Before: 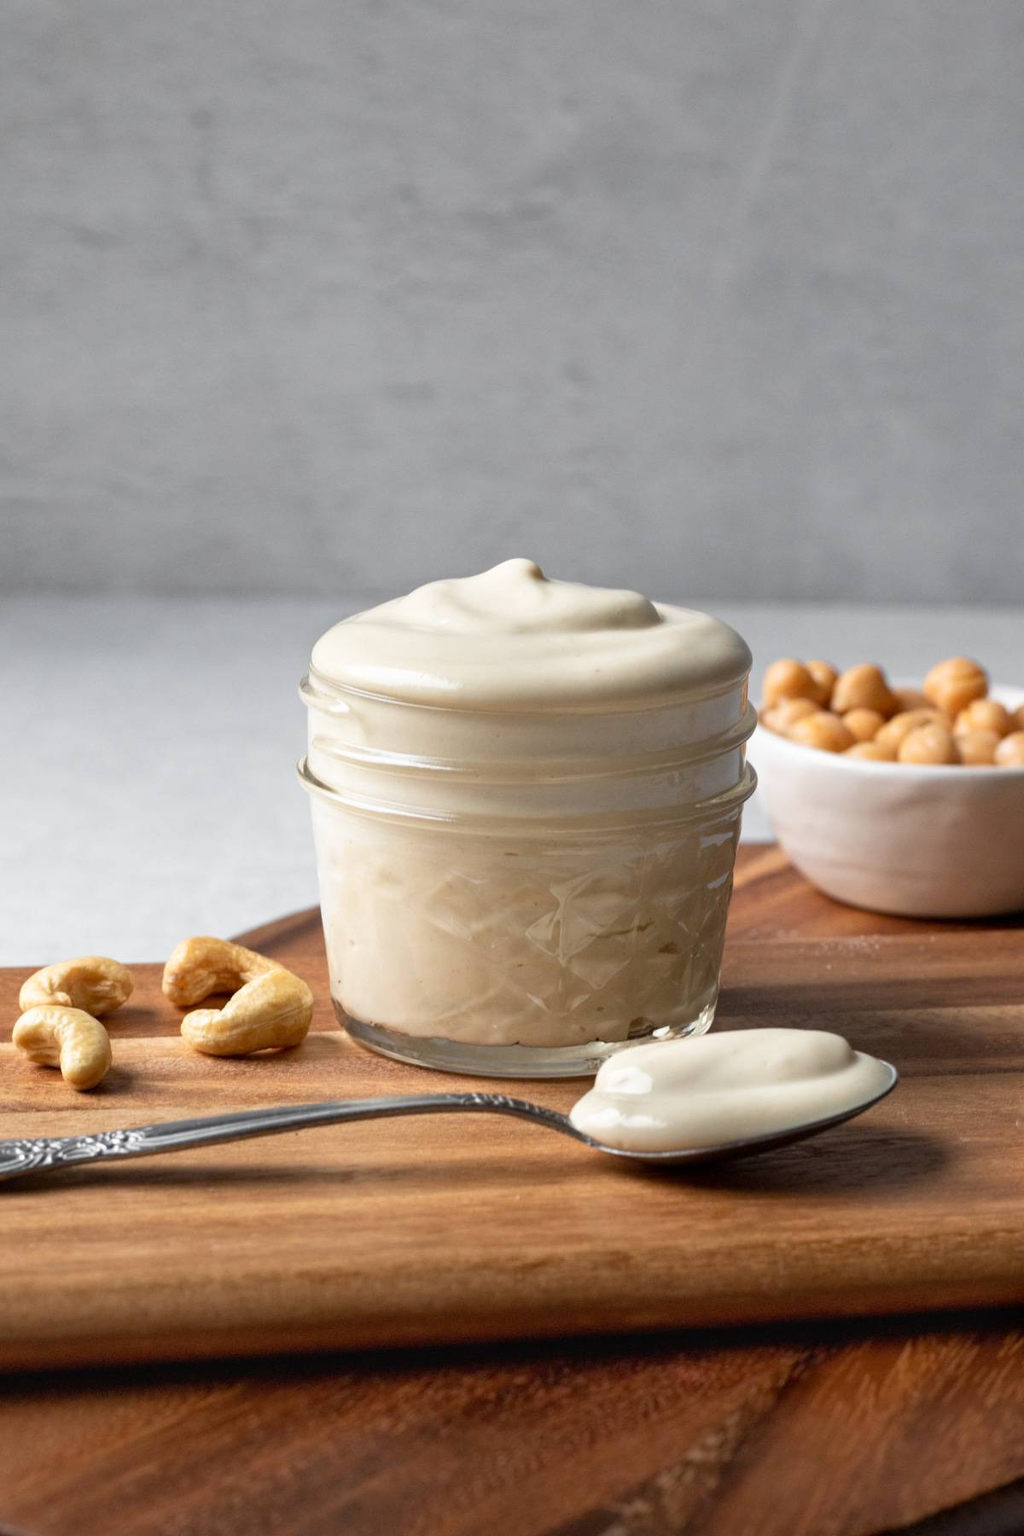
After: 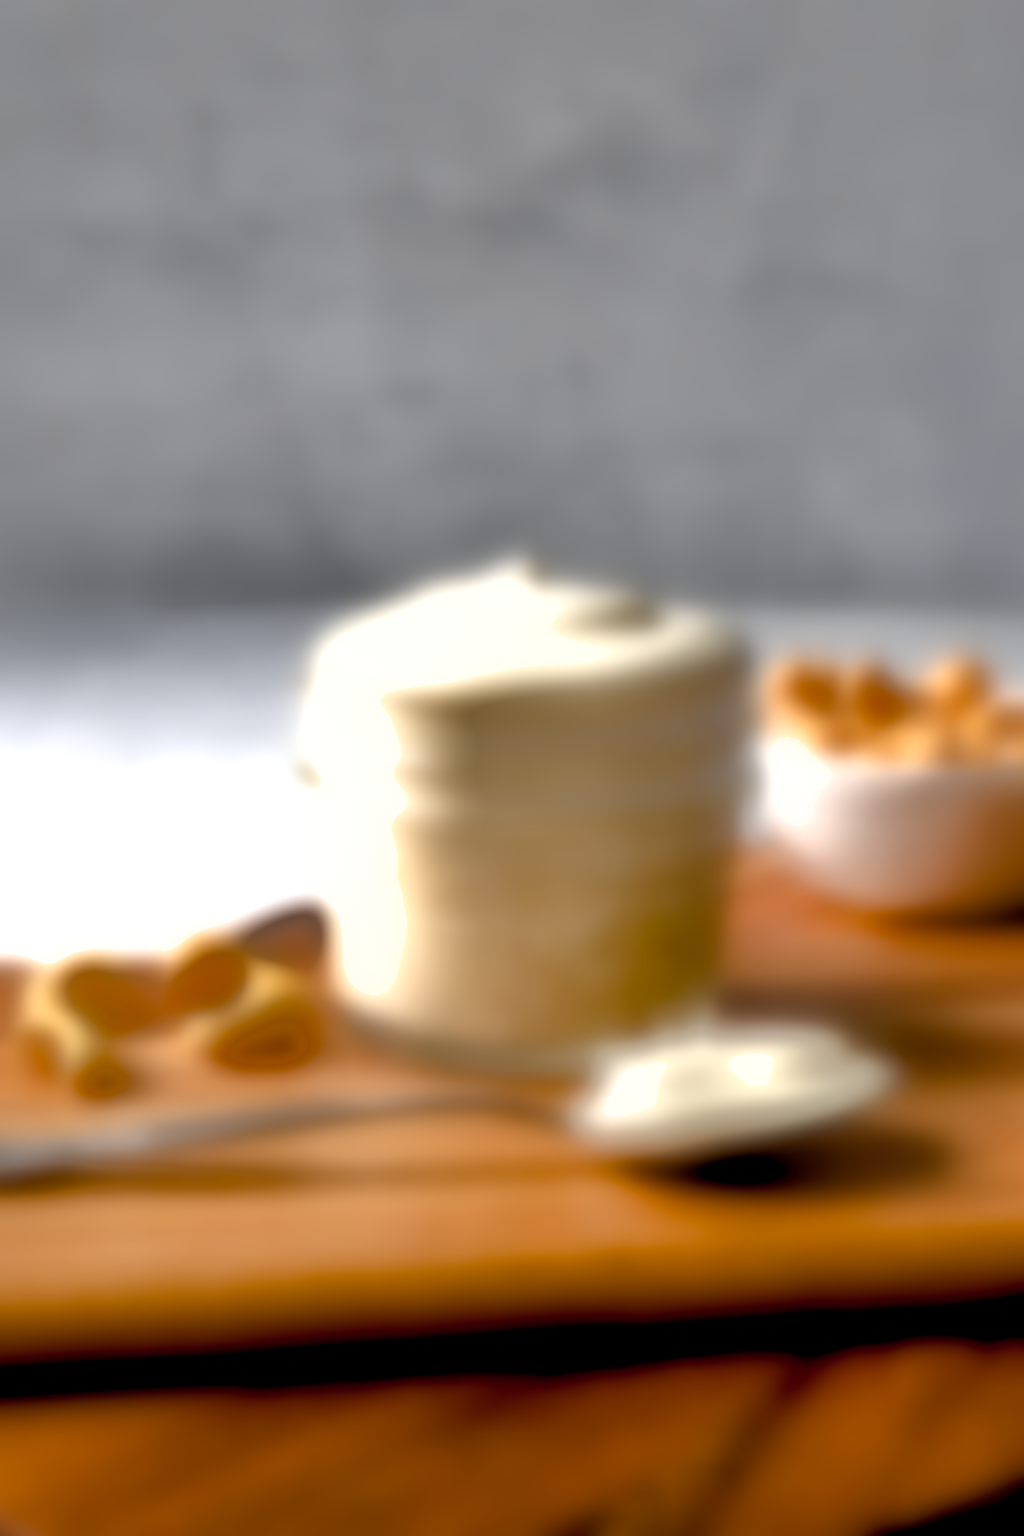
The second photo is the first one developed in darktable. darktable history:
color balance rgb: shadows lift › luminance -9.41%, highlights gain › luminance 17.6%, global offset › luminance -1.45%, perceptual saturation grading › highlights -17.77%, perceptual saturation grading › mid-tones 33.1%, perceptual saturation grading › shadows 50.52%, global vibrance 24.22%
lowpass: radius 16, unbound 0
exposure: black level correction 0.005, exposure 0.417 EV, compensate highlight preservation false
shadows and highlights: shadows 38.43, highlights -74.54
